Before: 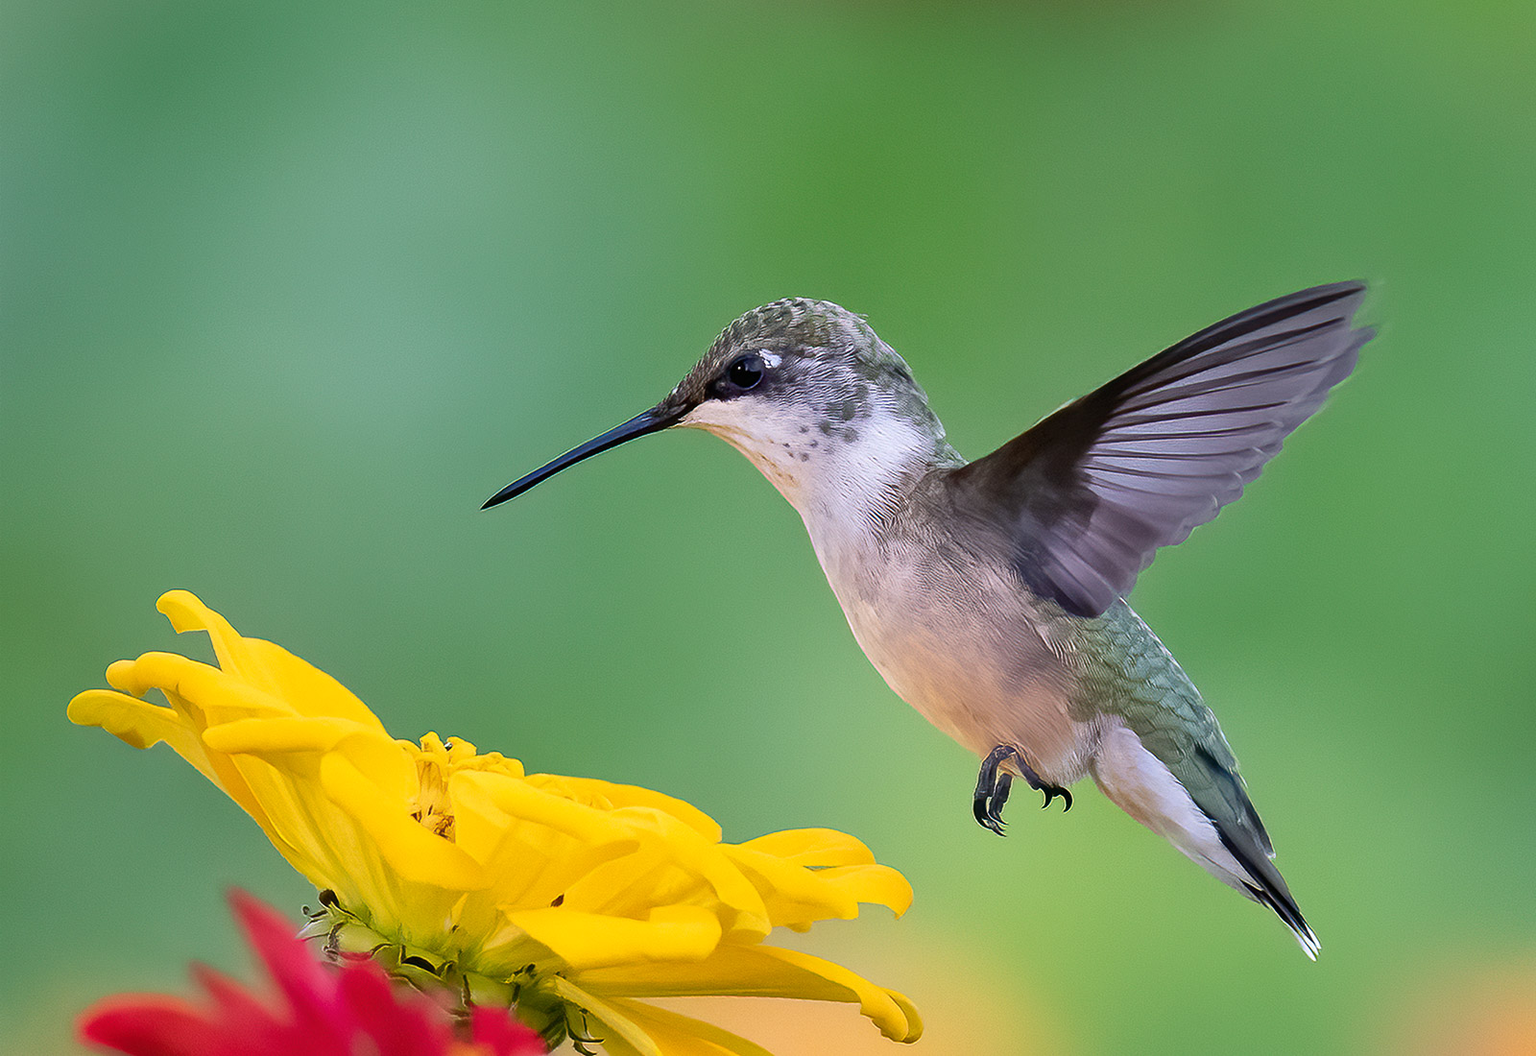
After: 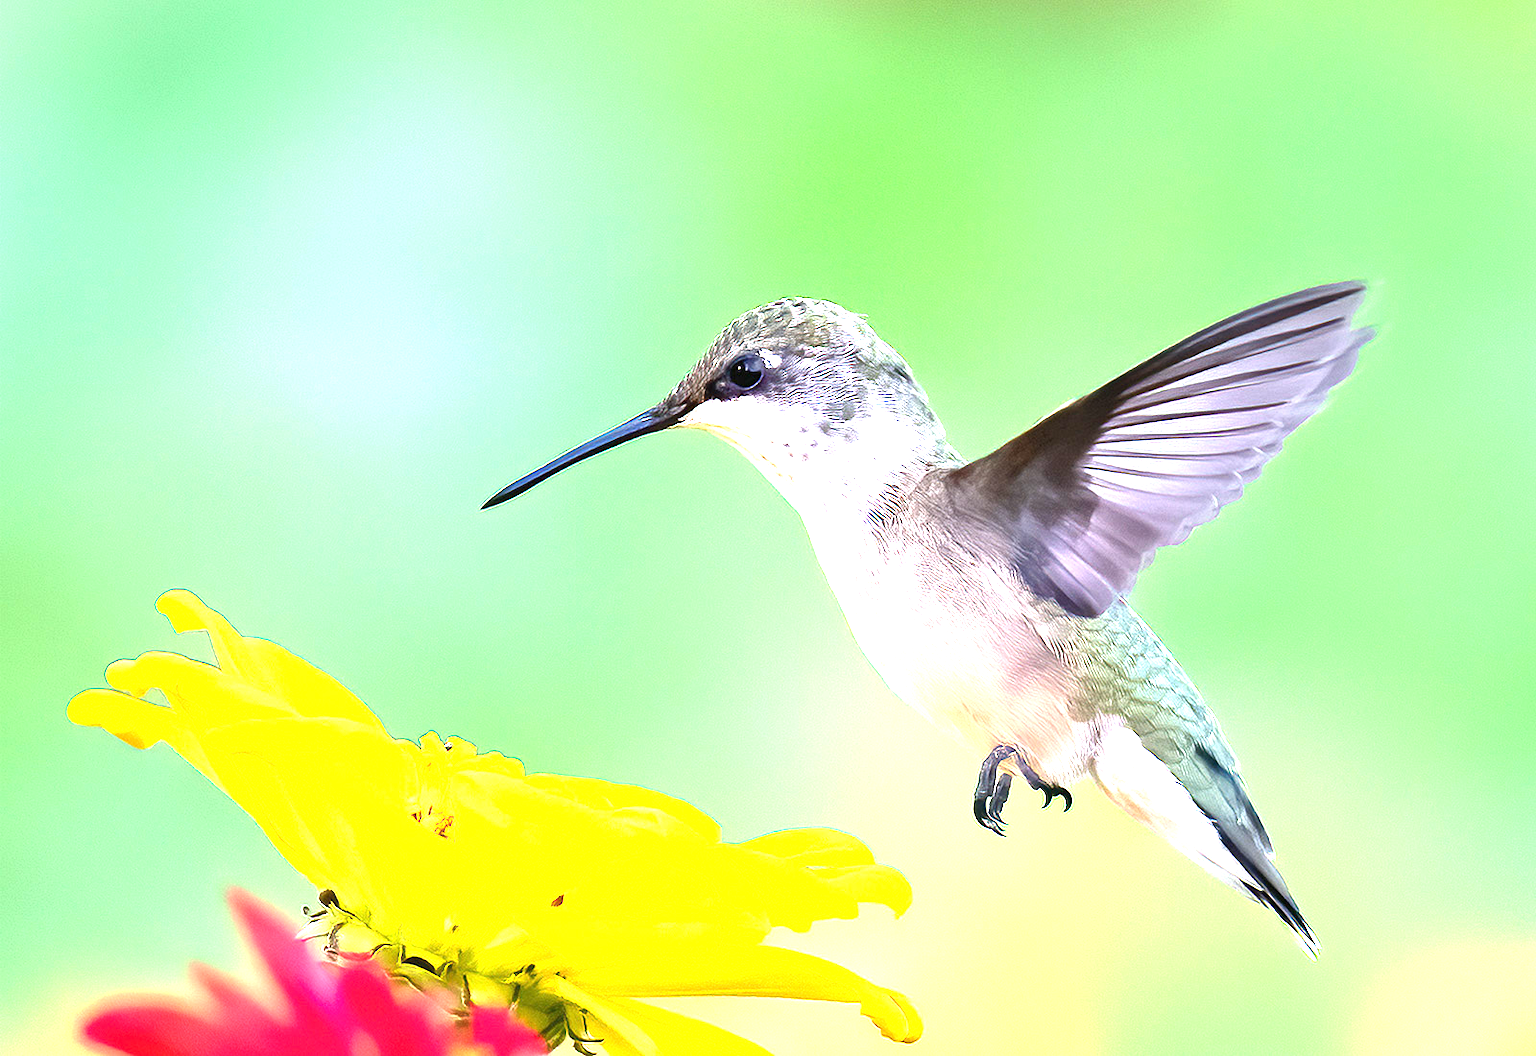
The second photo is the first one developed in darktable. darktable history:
exposure: black level correction 0, exposure 1.991 EV, compensate highlight preservation false
